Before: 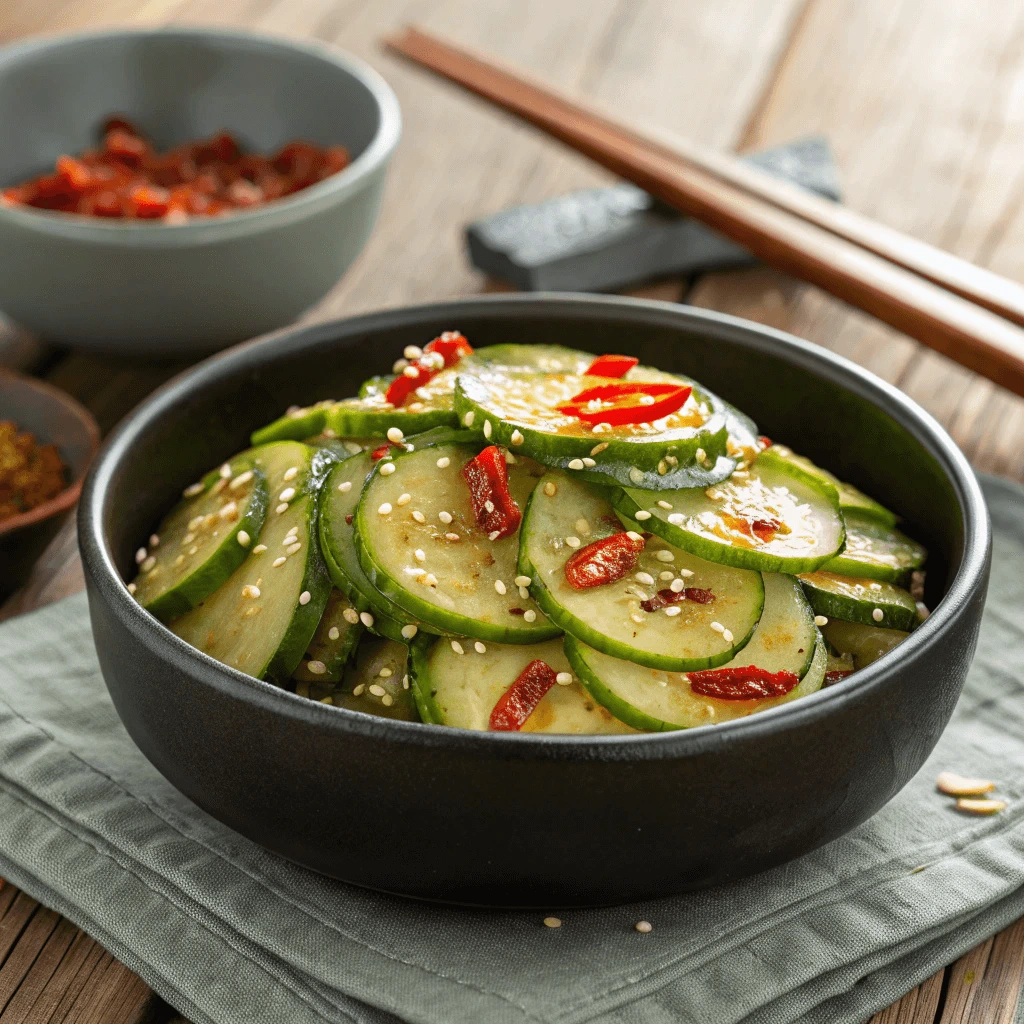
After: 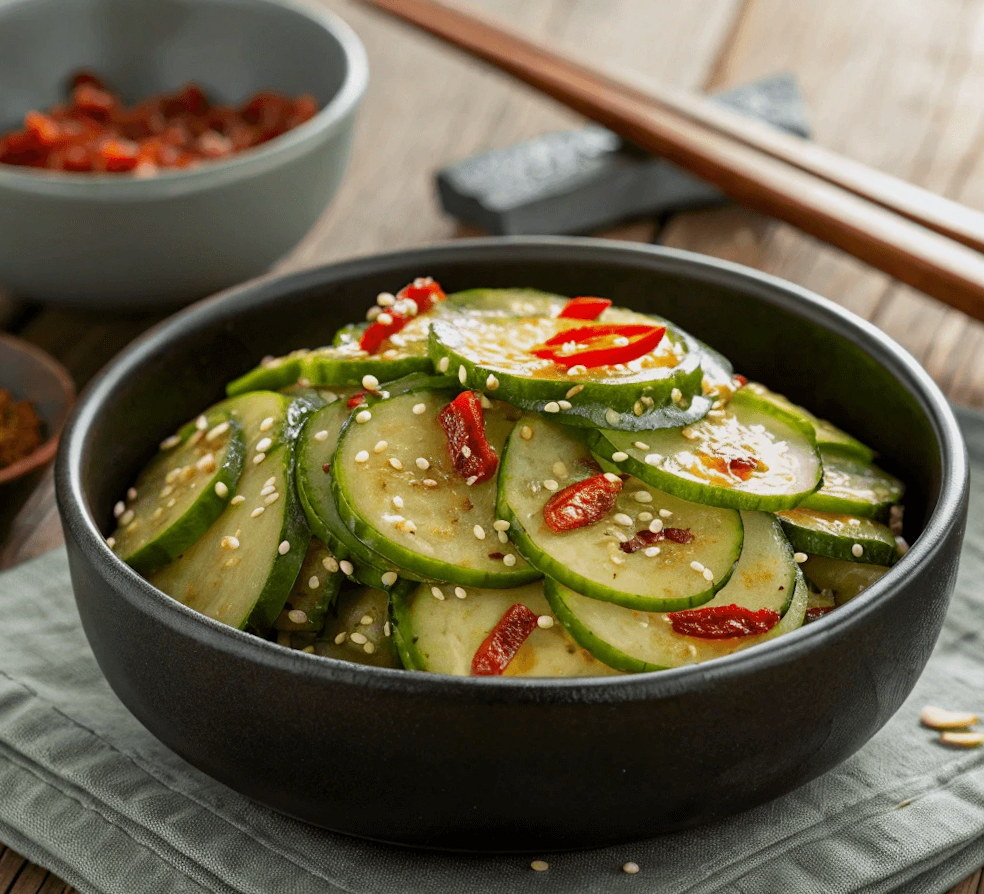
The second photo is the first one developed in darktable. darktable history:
exposure: black level correction 0.001, exposure -0.2 EV, compensate highlight preservation false
crop: left 1.964%, top 3.251%, right 1.122%, bottom 4.933%
rotate and perspective: rotation -1.42°, crop left 0.016, crop right 0.984, crop top 0.035, crop bottom 0.965
